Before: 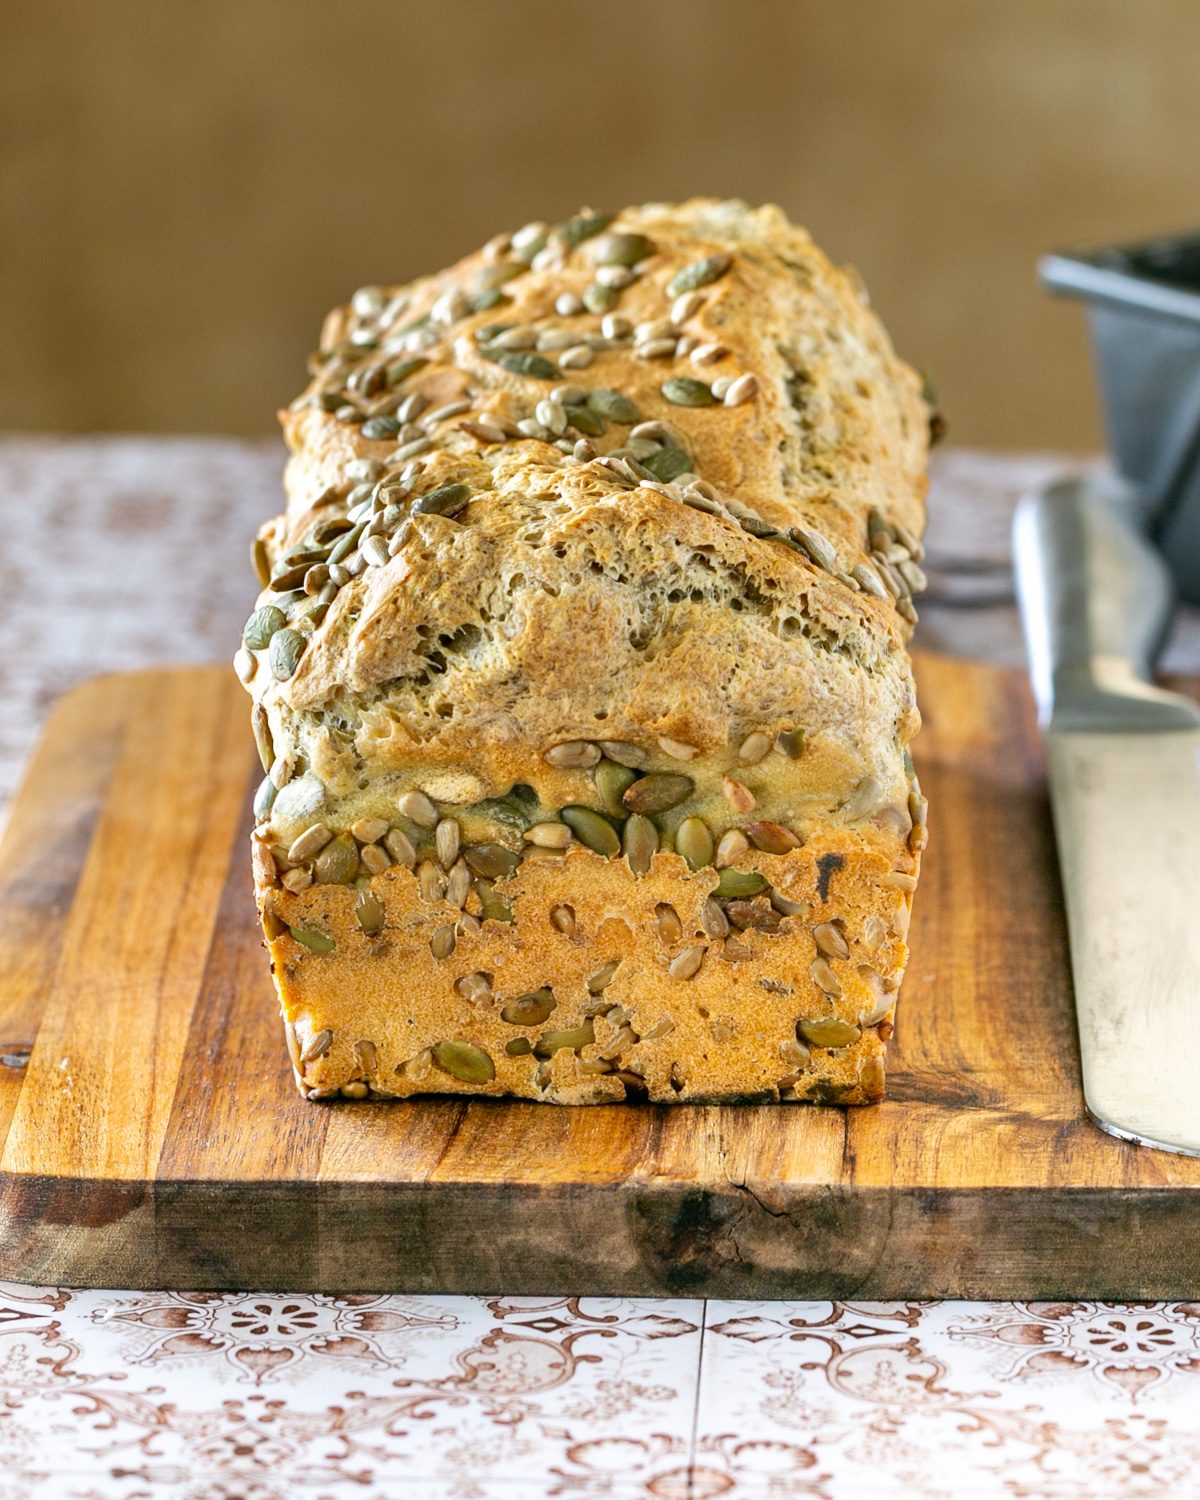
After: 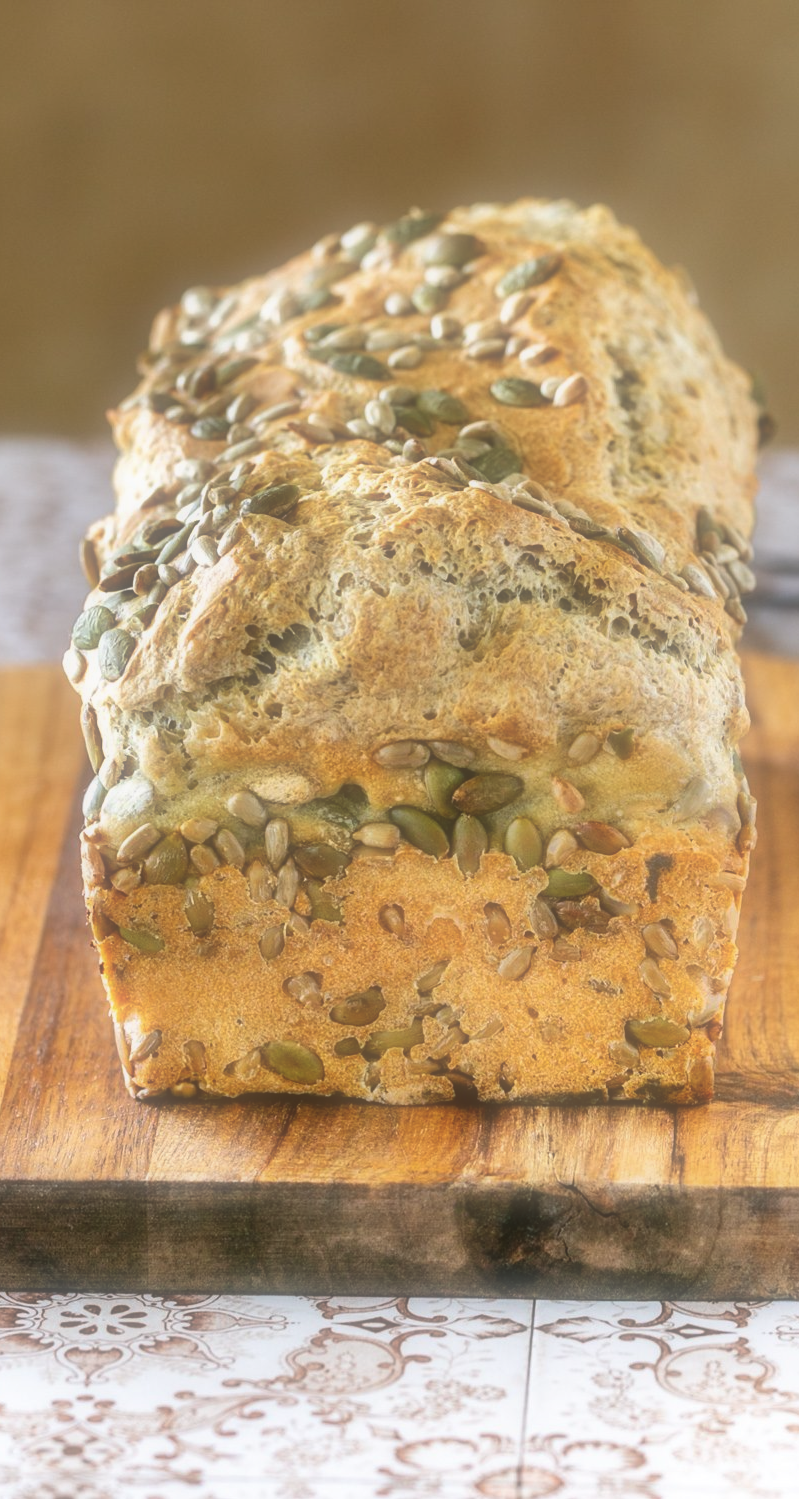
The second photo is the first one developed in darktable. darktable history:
crop and rotate: left 14.292%, right 19.041%
soften: size 60.24%, saturation 65.46%, brightness 0.506 EV, mix 25.7%
